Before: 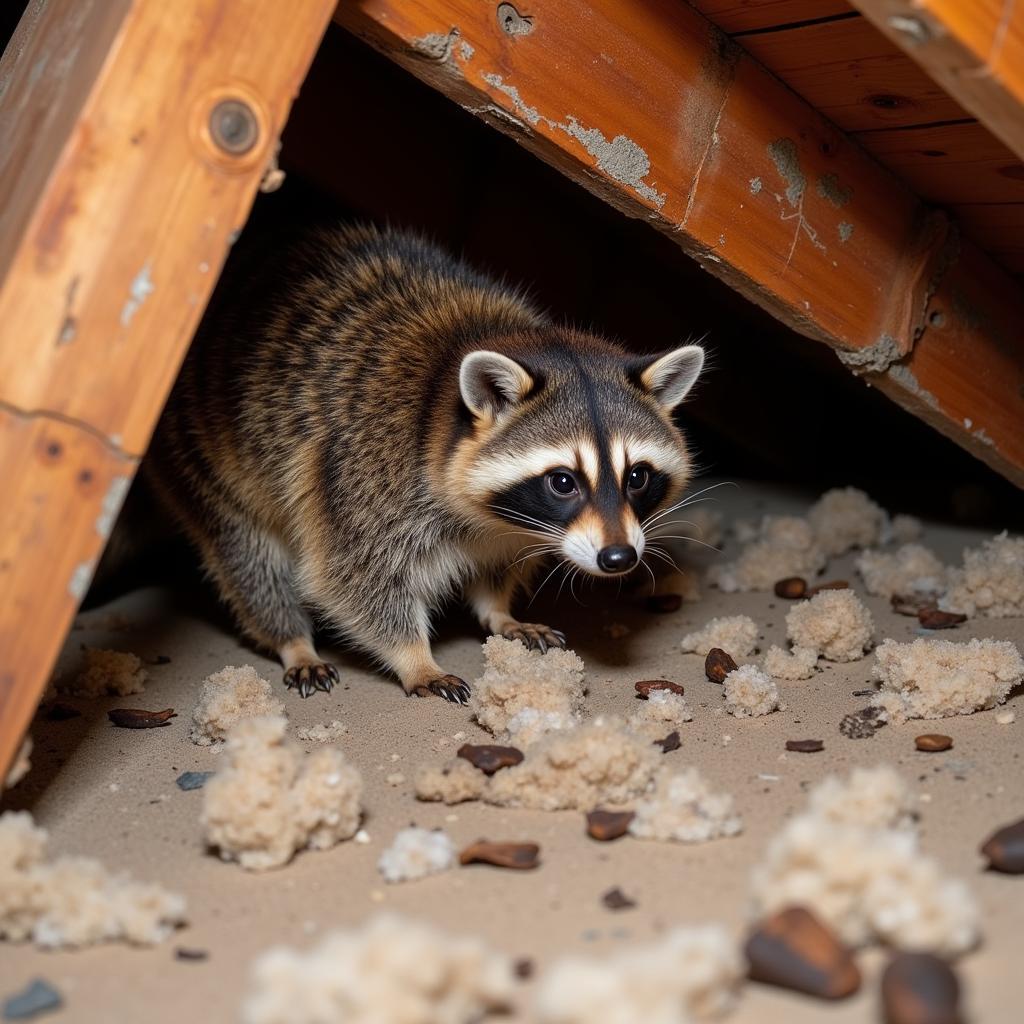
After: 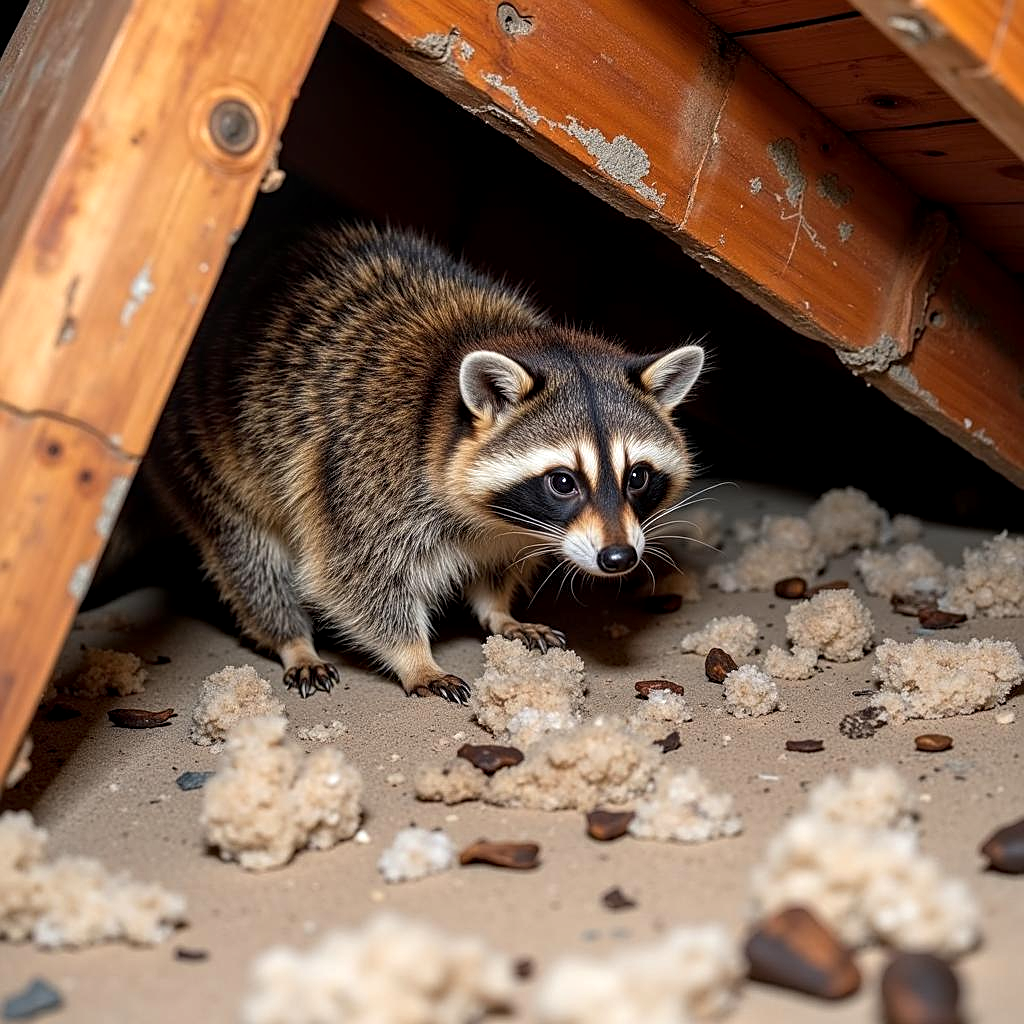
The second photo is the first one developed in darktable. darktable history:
sharpen: on, module defaults
local contrast: detail 130%
exposure: exposure 0.228 EV, compensate highlight preservation false
